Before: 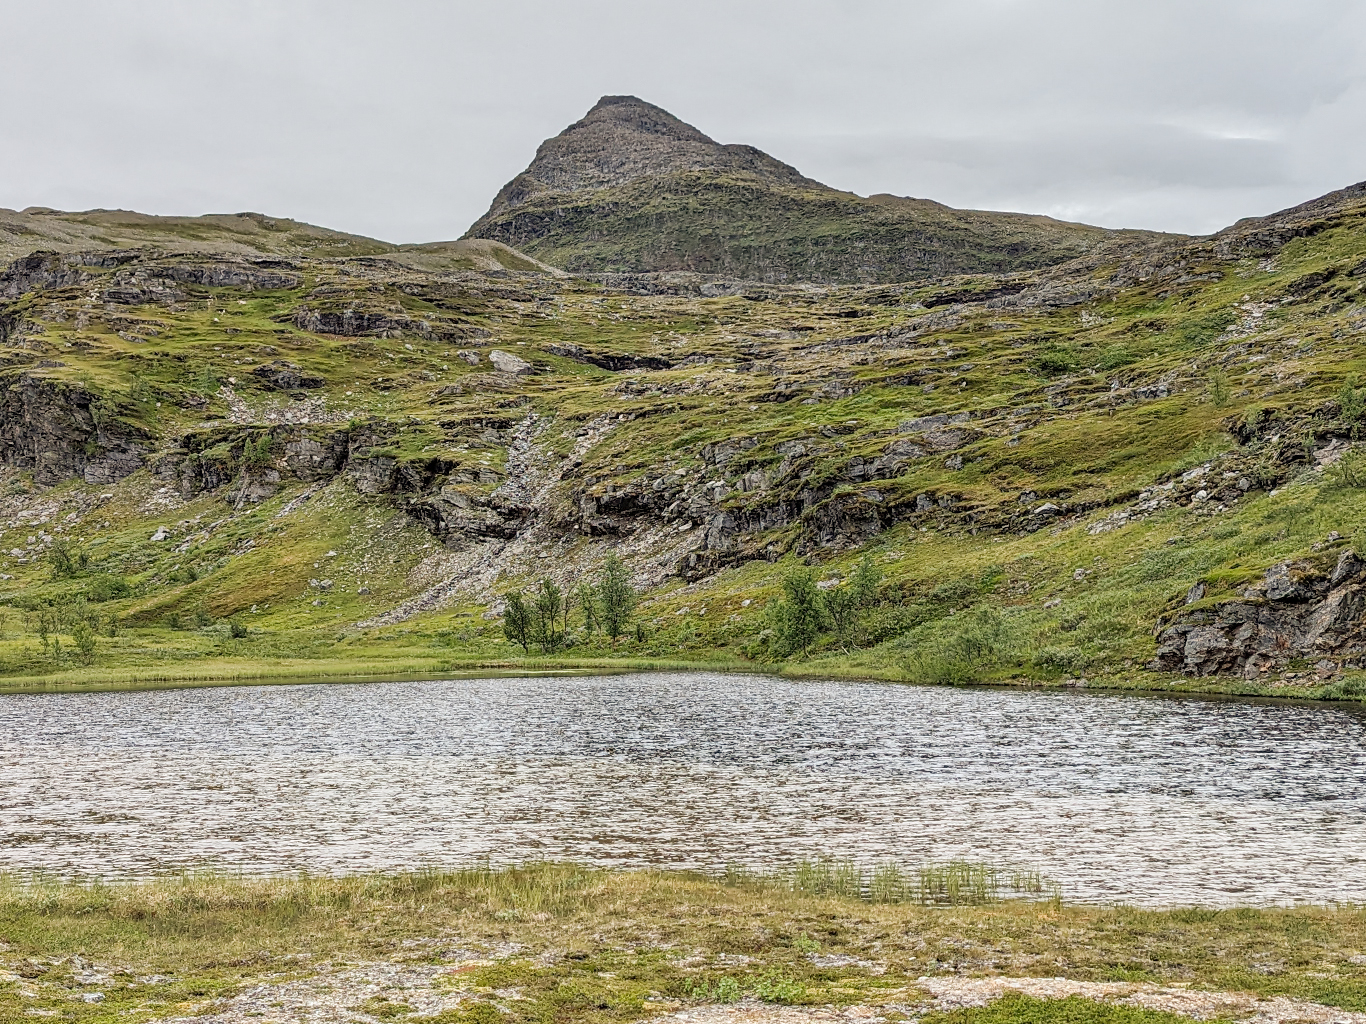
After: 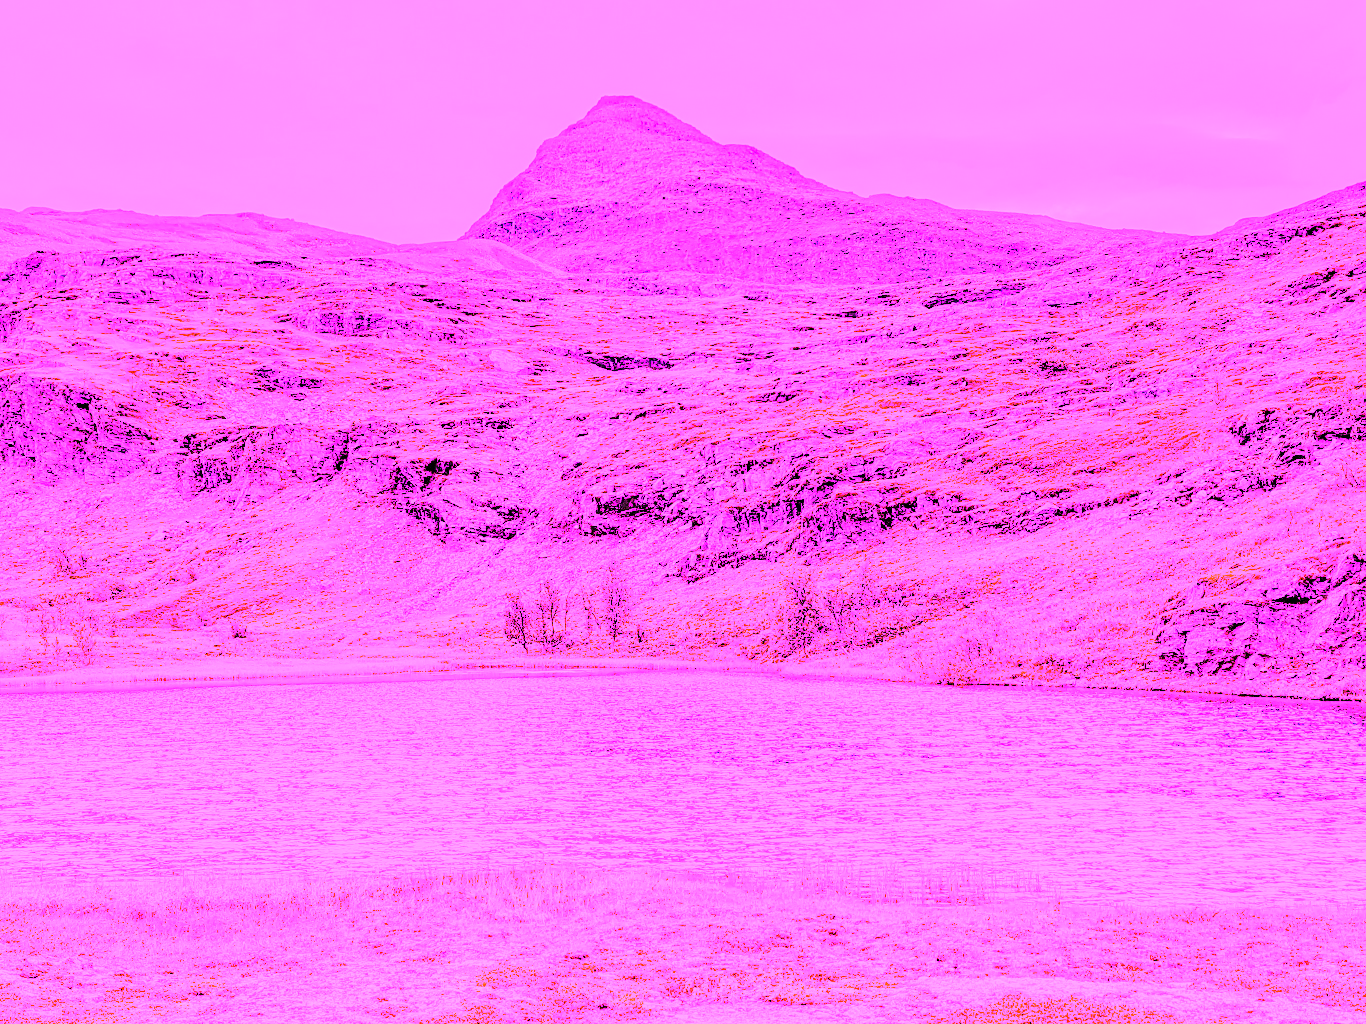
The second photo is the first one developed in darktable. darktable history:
tone curve: curves: ch0 [(0, 0) (0.042, 0.01) (0.223, 0.123) (0.59, 0.574) (0.802, 0.868) (1, 1)], color space Lab, linked channels, preserve colors none
white balance: red 8, blue 8
color correction: highlights a* -0.137, highlights b* 0.137
